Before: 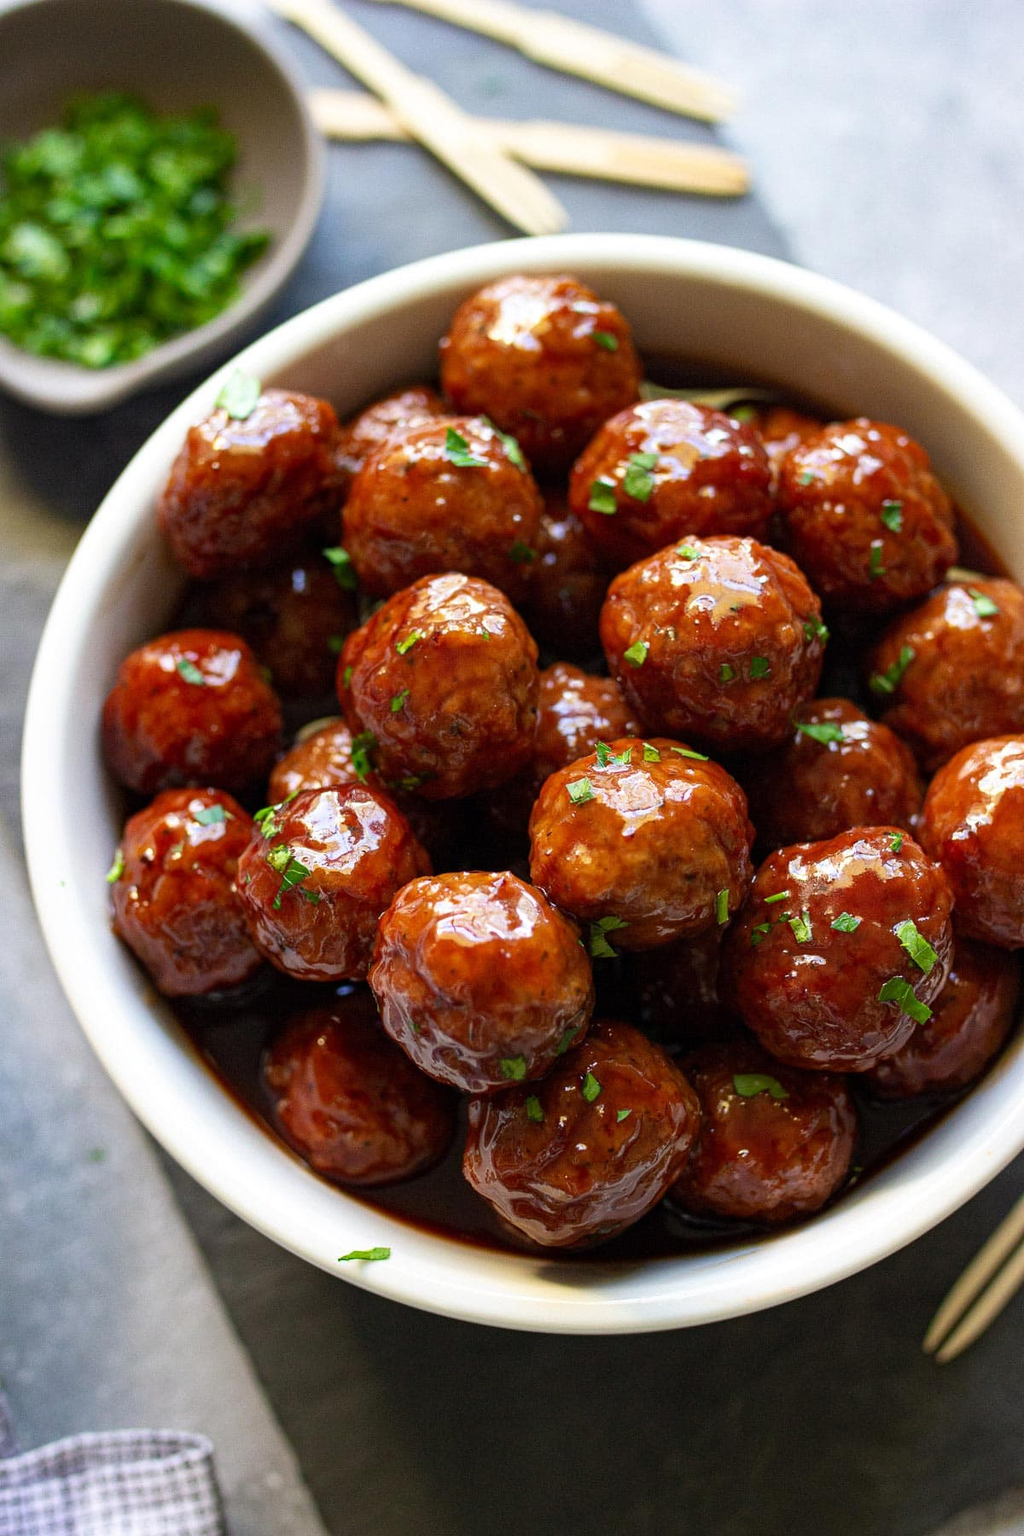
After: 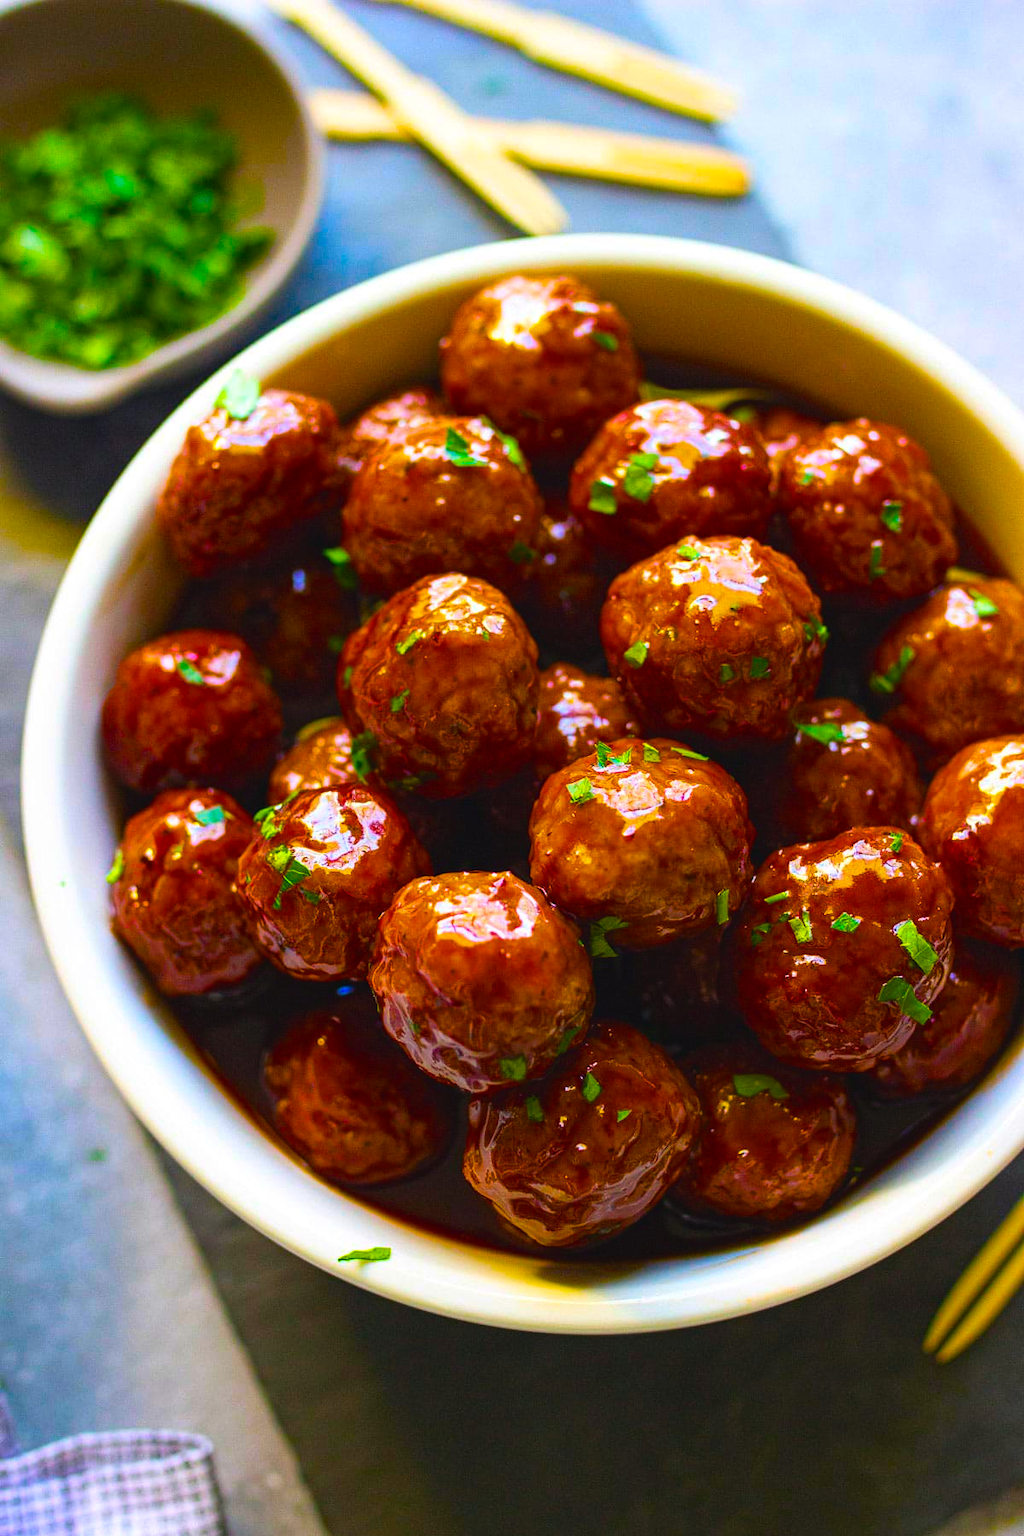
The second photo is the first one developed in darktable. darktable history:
color balance rgb: shadows lift › chroma 1.01%, shadows lift › hue 243.09°, global offset › luminance 0.468%, linear chroma grading › highlights 99.535%, linear chroma grading › global chroma 23.591%, perceptual saturation grading › global saturation 34.695%, perceptual saturation grading › highlights -24.722%, perceptual saturation grading › shadows 24.011%, global vibrance 24.036%
